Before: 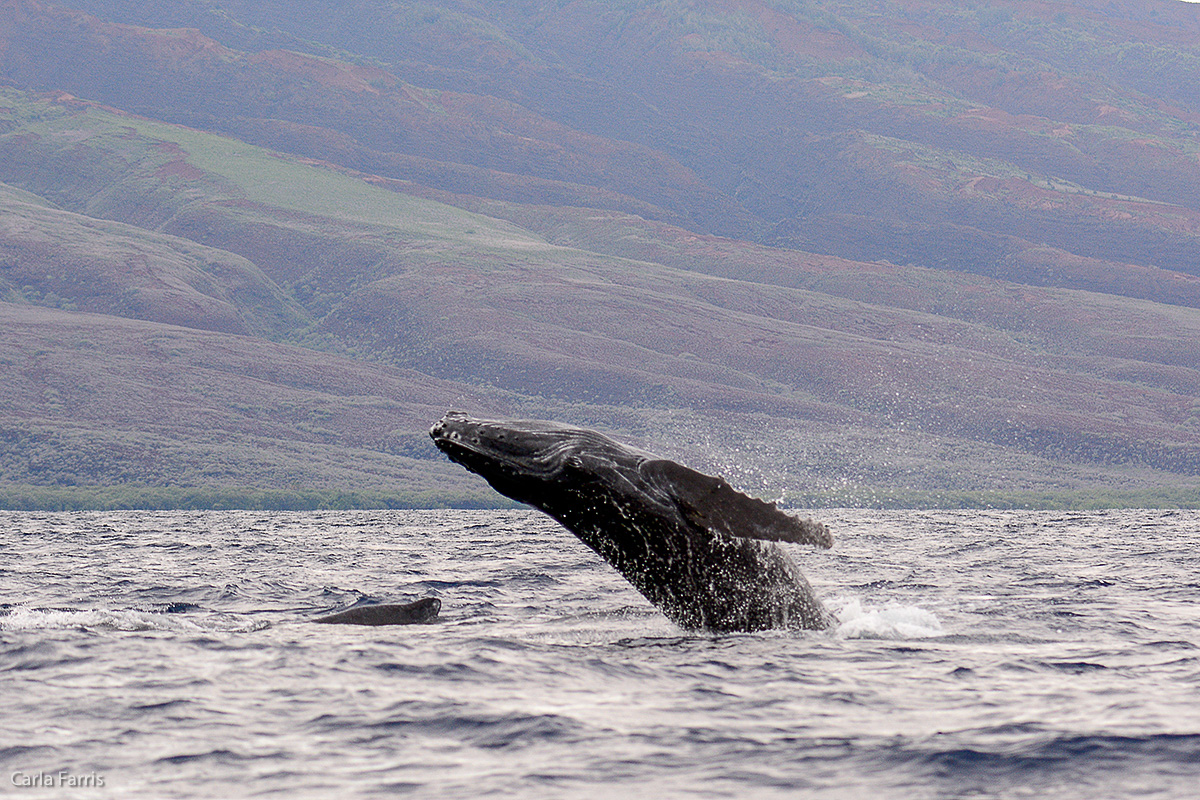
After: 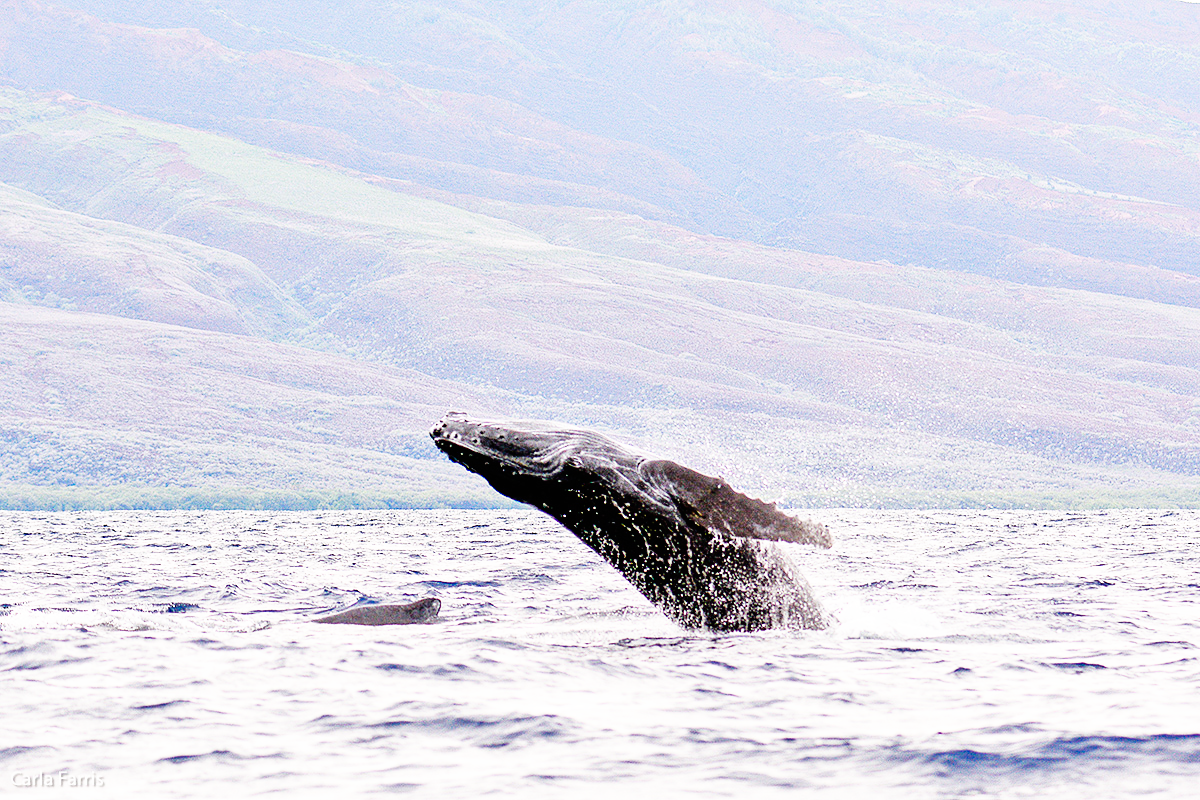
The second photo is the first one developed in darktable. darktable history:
base curve: curves: ch0 [(0, 0) (0.007, 0.004) (0.027, 0.03) (0.046, 0.07) (0.207, 0.54) (0.442, 0.872) (0.673, 0.972) (1, 1)], preserve colors none
tone equalizer: -7 EV 0.165 EV, -6 EV 0.626 EV, -5 EV 1.11 EV, -4 EV 1.36 EV, -3 EV 1.16 EV, -2 EV 0.6 EV, -1 EV 0.164 EV, mask exposure compensation -0.494 EV
